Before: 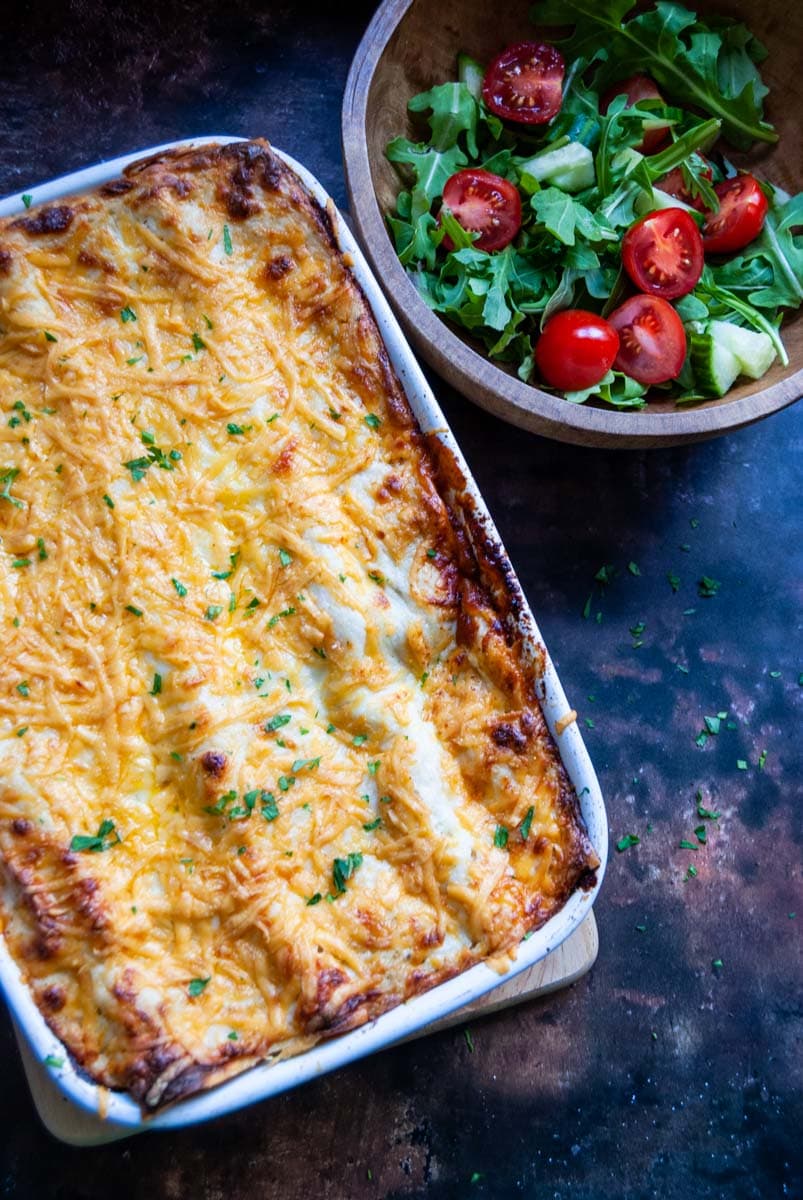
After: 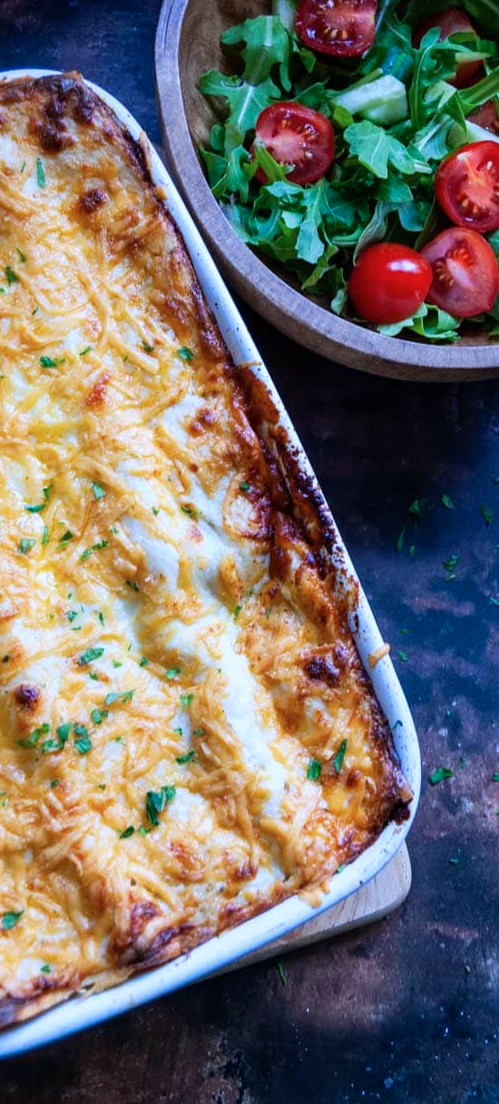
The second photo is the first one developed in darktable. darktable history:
crop and rotate: left 23.375%, top 5.644%, right 14.38%, bottom 2.308%
color calibration: illuminant custom, x 0.371, y 0.381, temperature 4282.5 K
